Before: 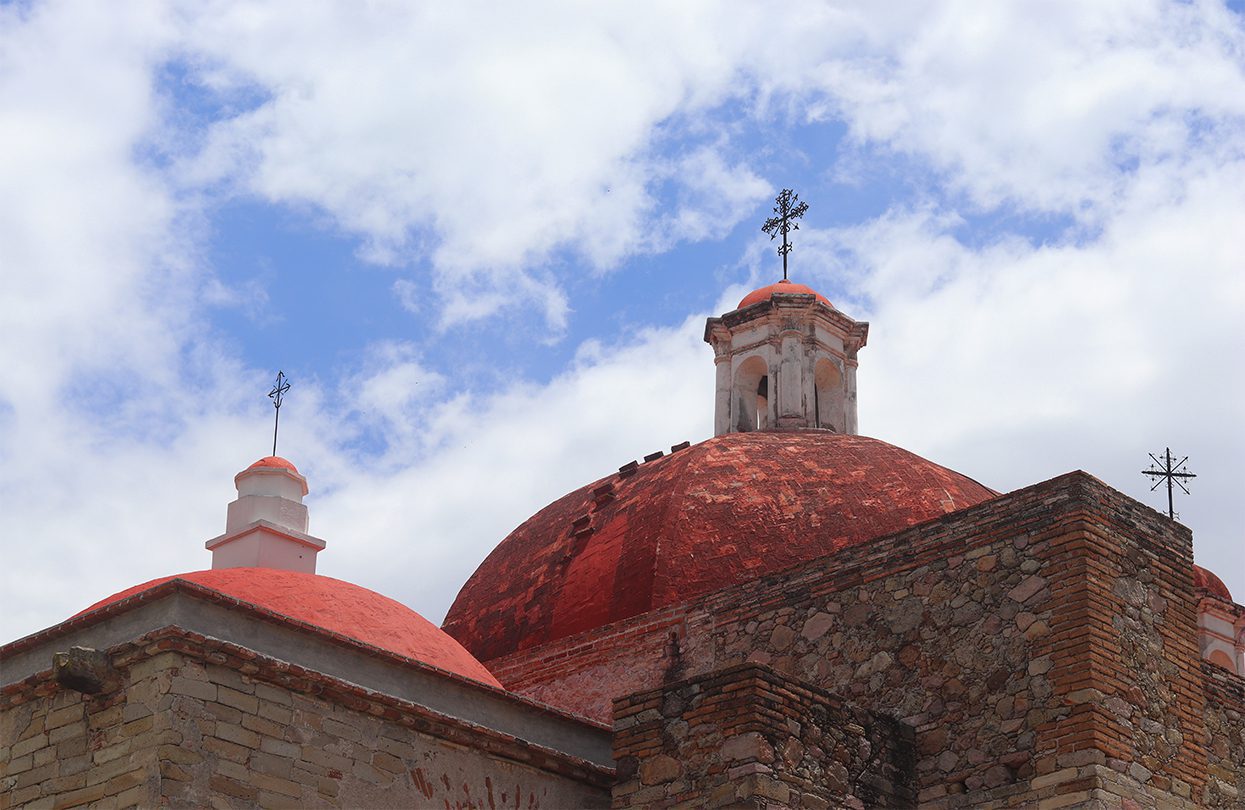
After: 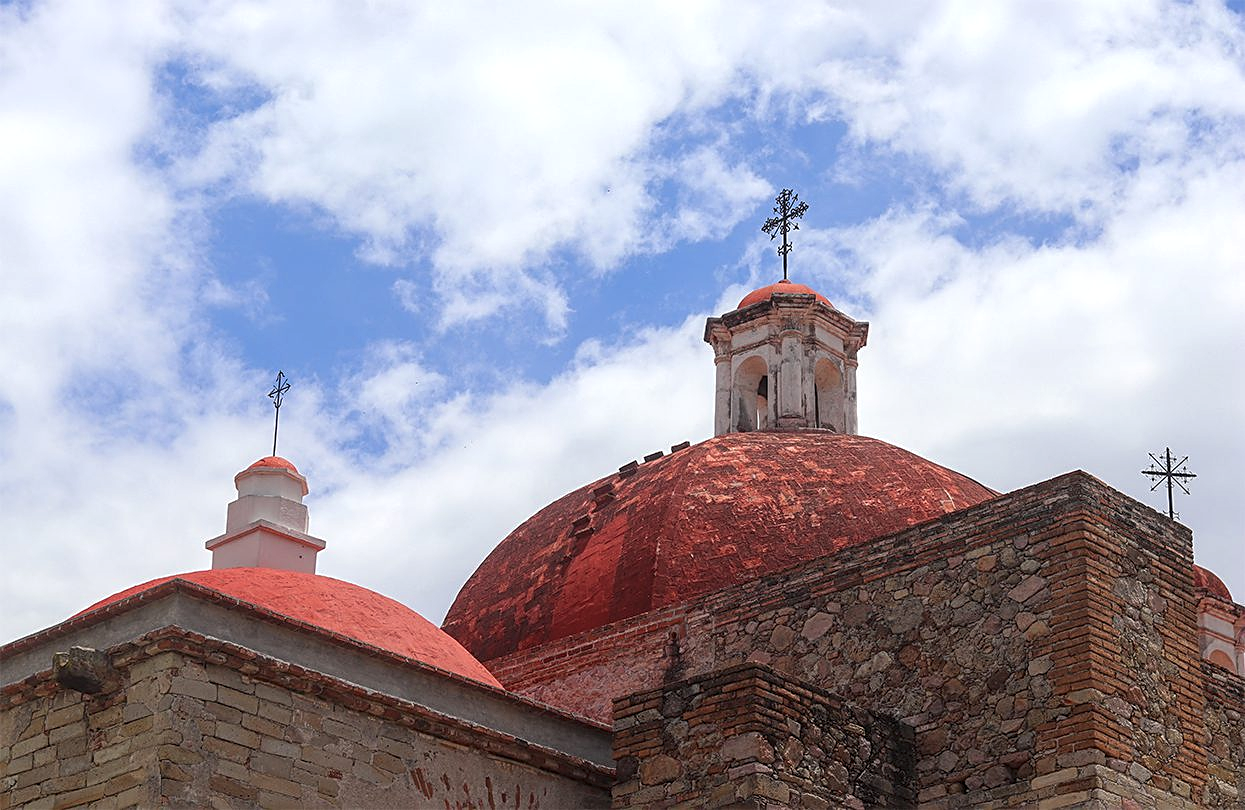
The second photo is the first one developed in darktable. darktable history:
sharpen: on, module defaults
exposure: exposure 0.127 EV, compensate highlight preservation false
local contrast: on, module defaults
